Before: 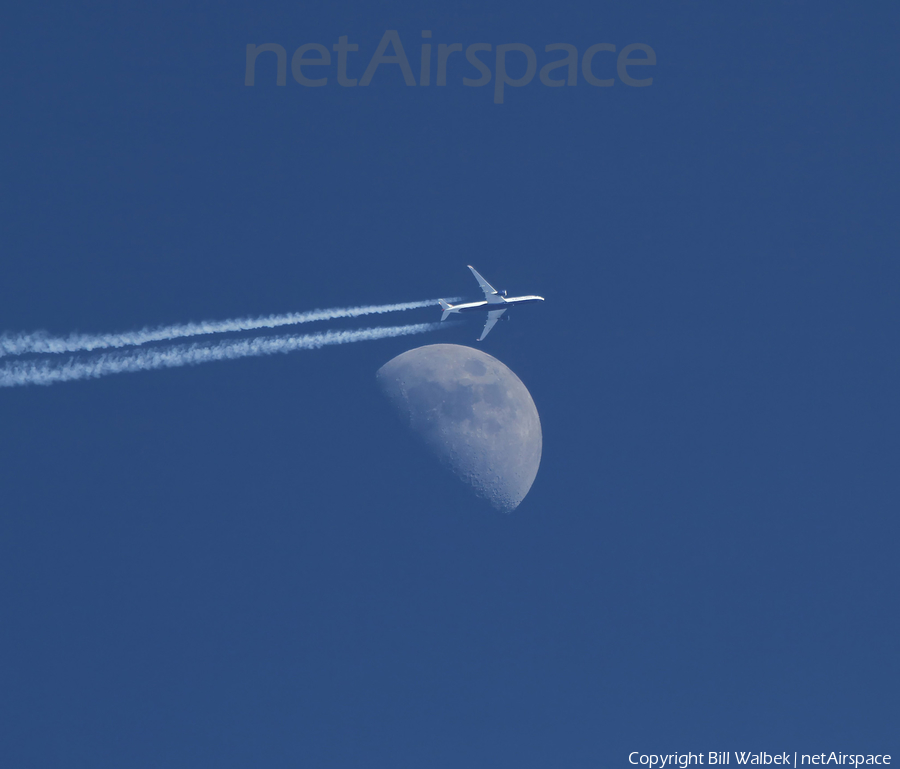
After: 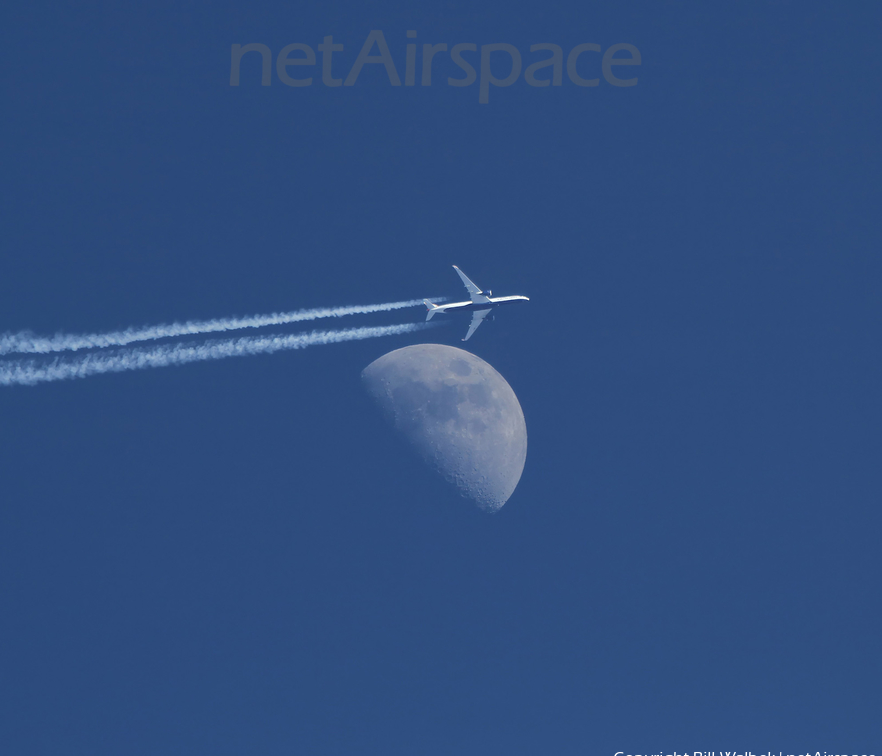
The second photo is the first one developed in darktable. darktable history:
crop: left 1.712%, right 0.274%, bottom 1.671%
